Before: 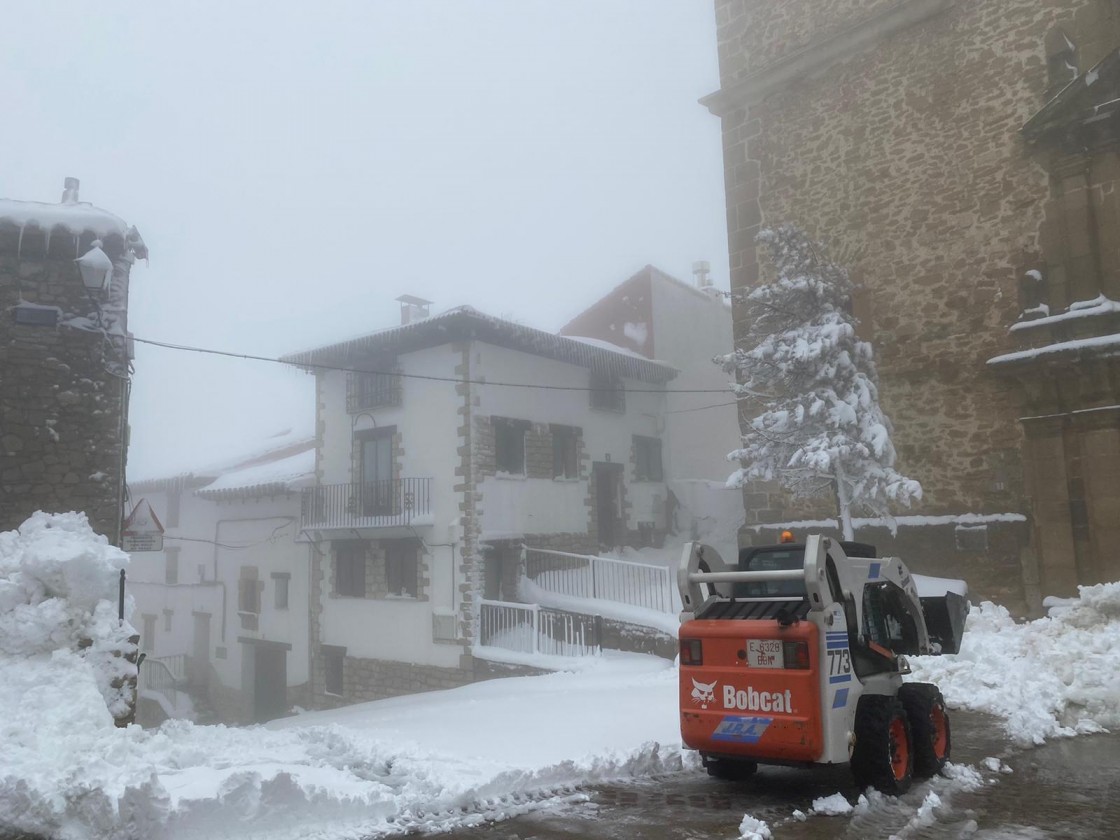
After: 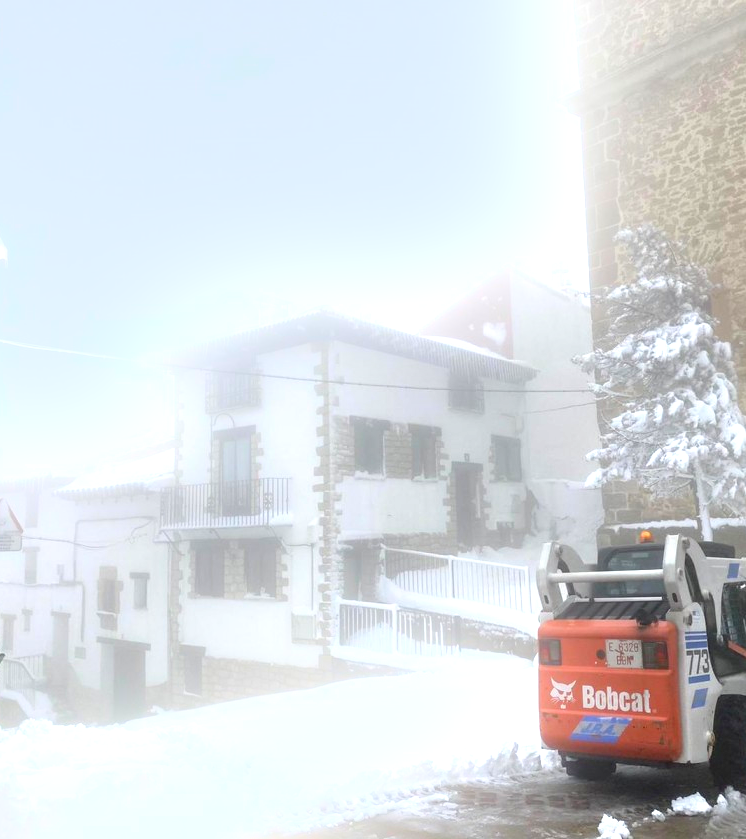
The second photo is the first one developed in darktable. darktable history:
crop and rotate: left 12.673%, right 20.66%
exposure: black level correction 0.001, exposure 1.3 EV, compensate highlight preservation false
bloom: size 13.65%, threshold 98.39%, strength 4.82%
